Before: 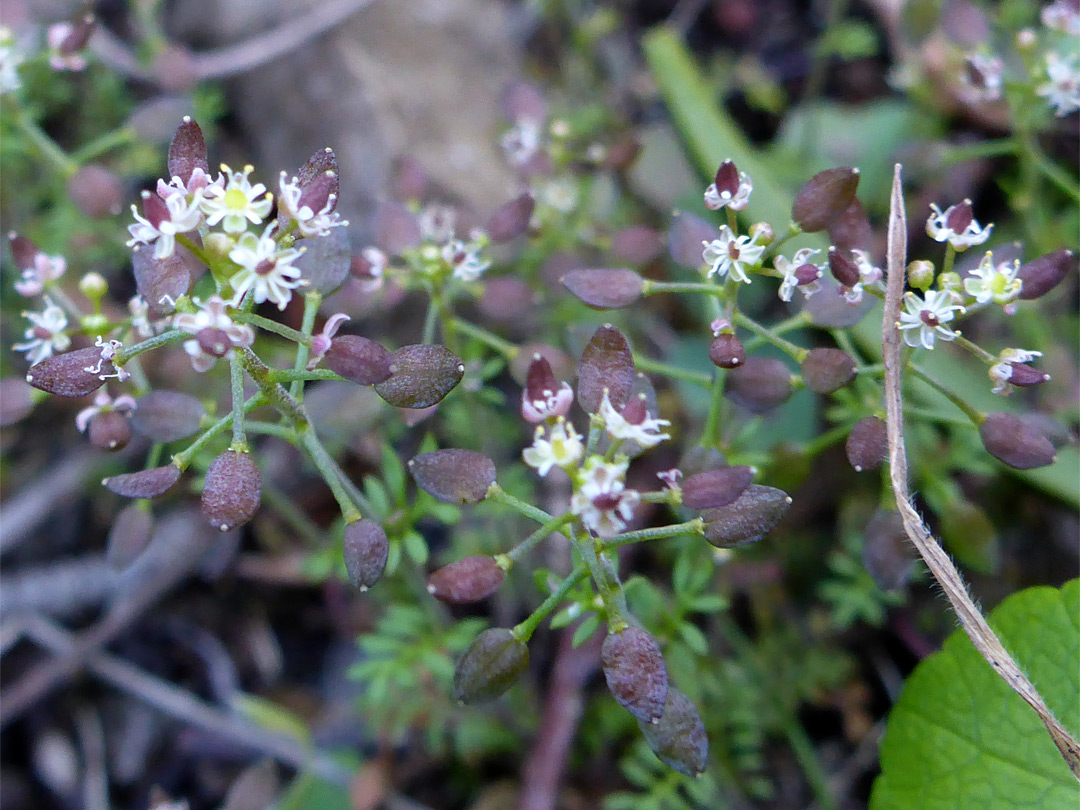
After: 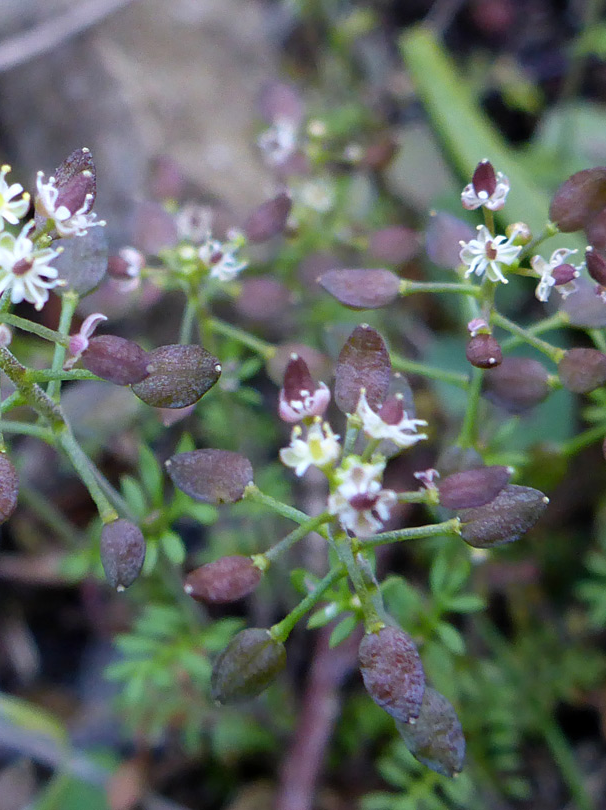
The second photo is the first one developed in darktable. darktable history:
crop and rotate: left 22.54%, right 21.346%
